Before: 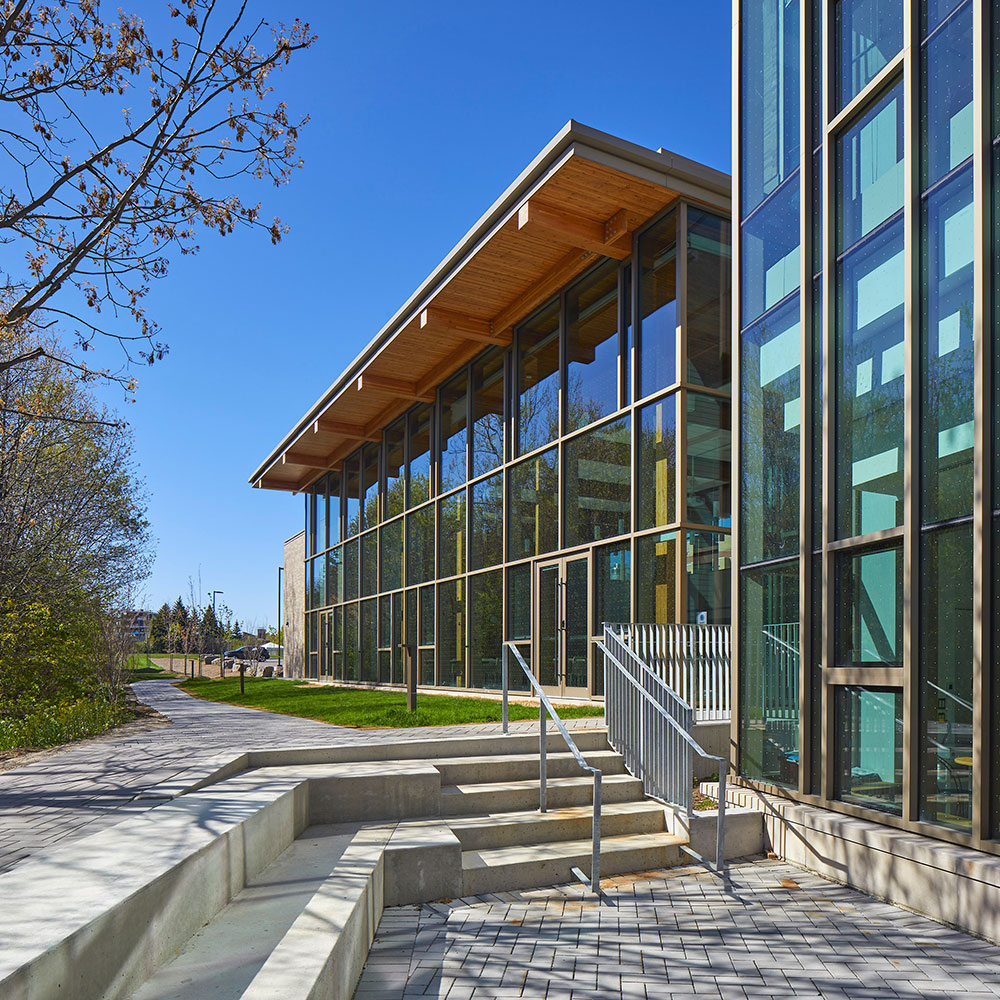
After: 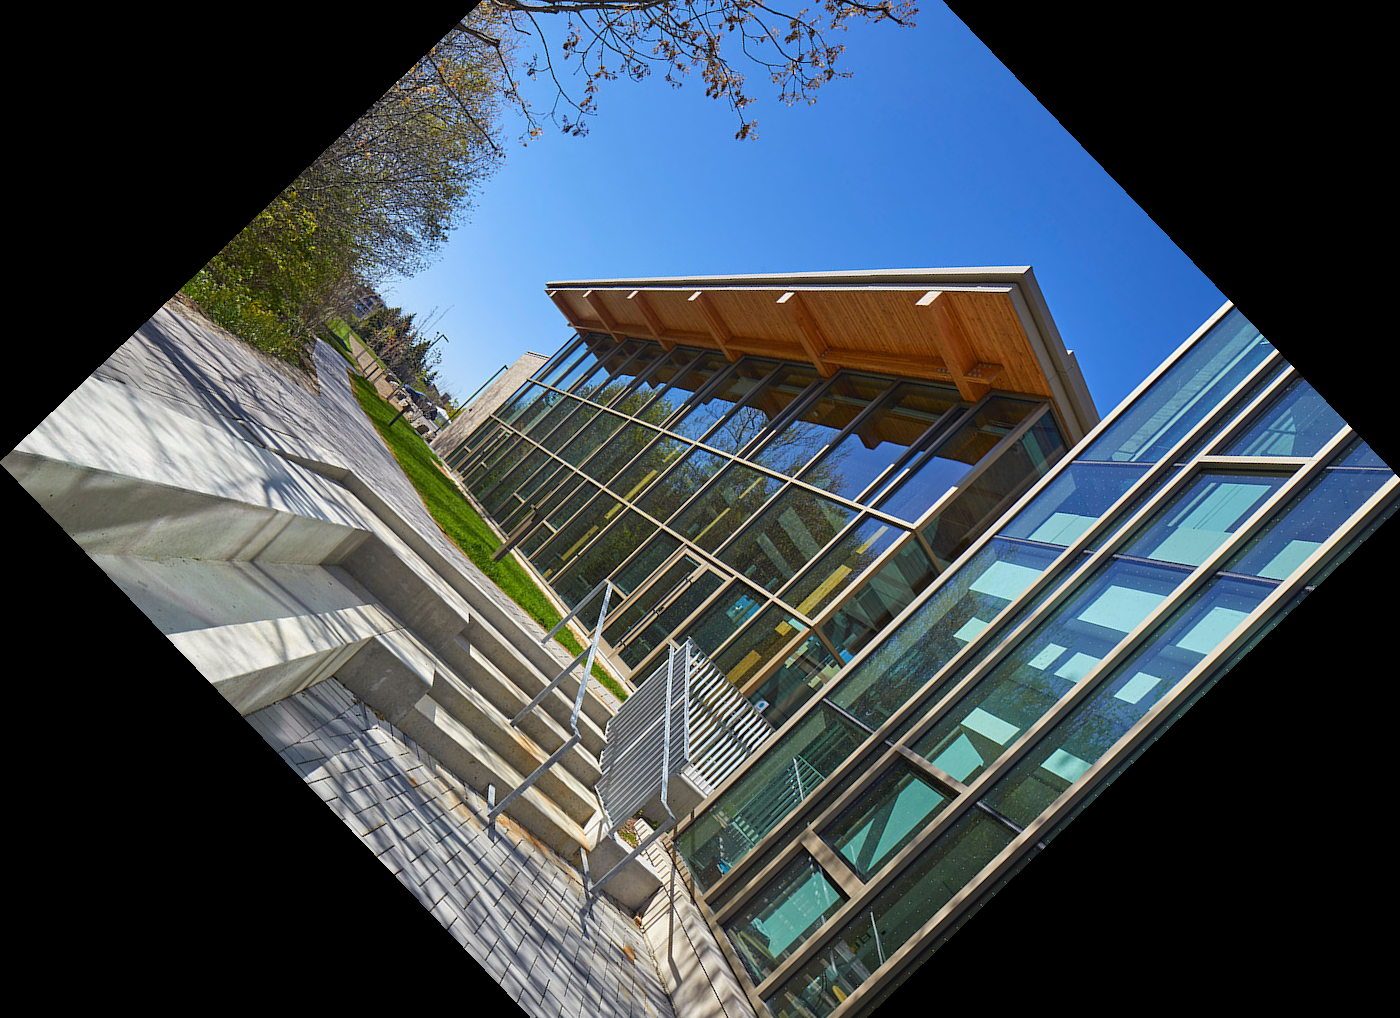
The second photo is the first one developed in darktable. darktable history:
exposure: black level correction 0.001, compensate highlight preservation false
crop and rotate: angle -46.26°, top 16.234%, right 0.912%, bottom 11.704%
